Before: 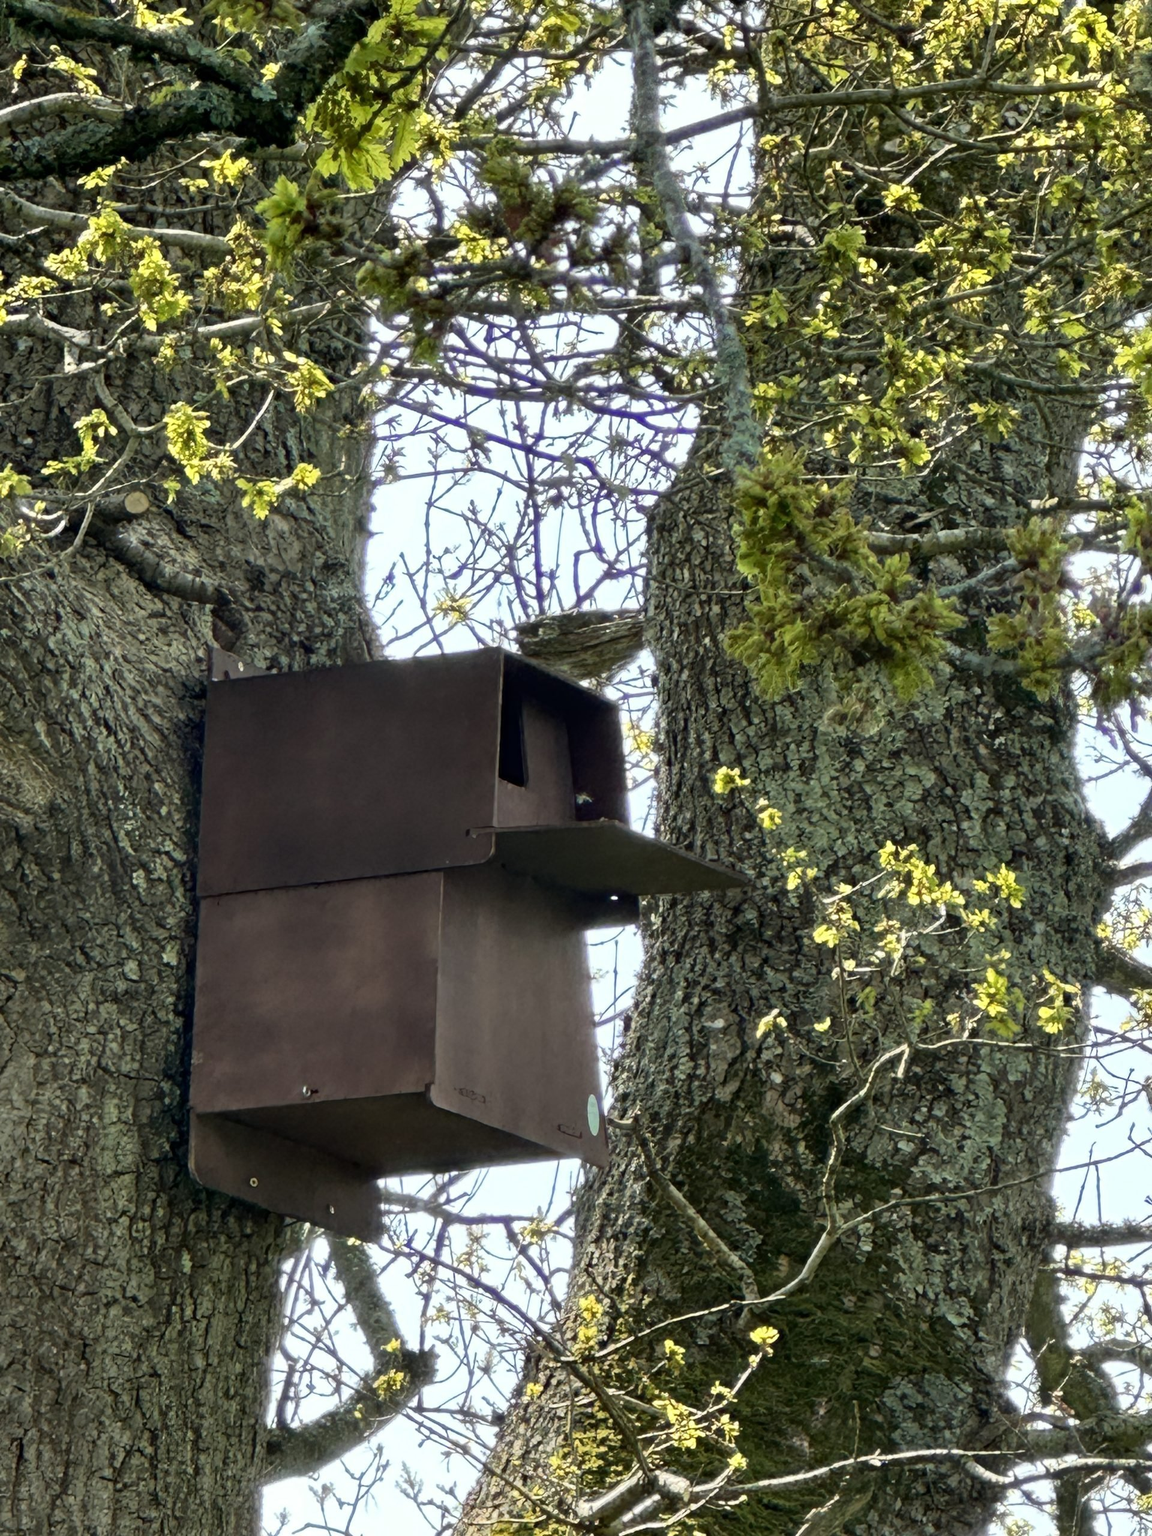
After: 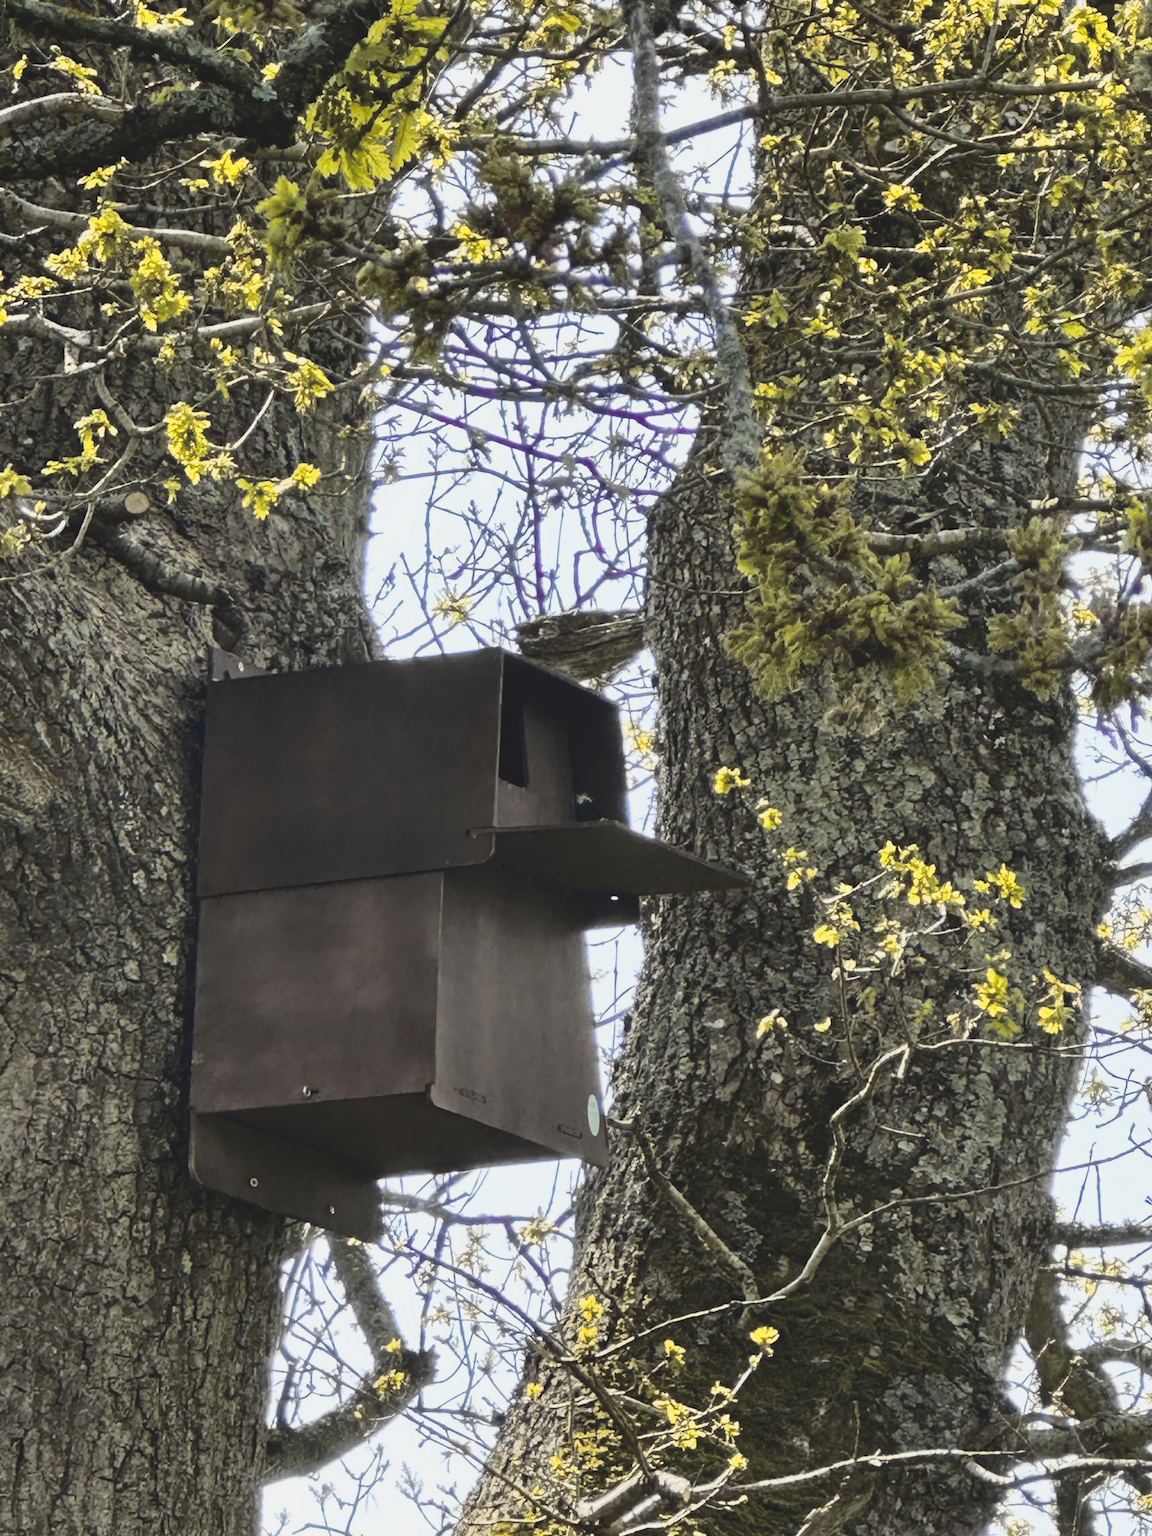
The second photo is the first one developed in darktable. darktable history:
exposure: black level correction -0.021, exposure -0.039 EV, compensate highlight preservation false
tone curve: curves: ch0 [(0, 0) (0.087, 0.054) (0.281, 0.245) (0.506, 0.526) (0.8, 0.824) (0.994, 0.955)]; ch1 [(0, 0) (0.27, 0.195) (0.406, 0.435) (0.452, 0.474) (0.495, 0.5) (0.514, 0.508) (0.537, 0.556) (0.654, 0.689) (1, 1)]; ch2 [(0, 0) (0.269, 0.299) (0.459, 0.441) (0.498, 0.499) (0.523, 0.52) (0.551, 0.549) (0.633, 0.625) (0.659, 0.681) (0.718, 0.764) (1, 1)], color space Lab, independent channels, preserve colors none
